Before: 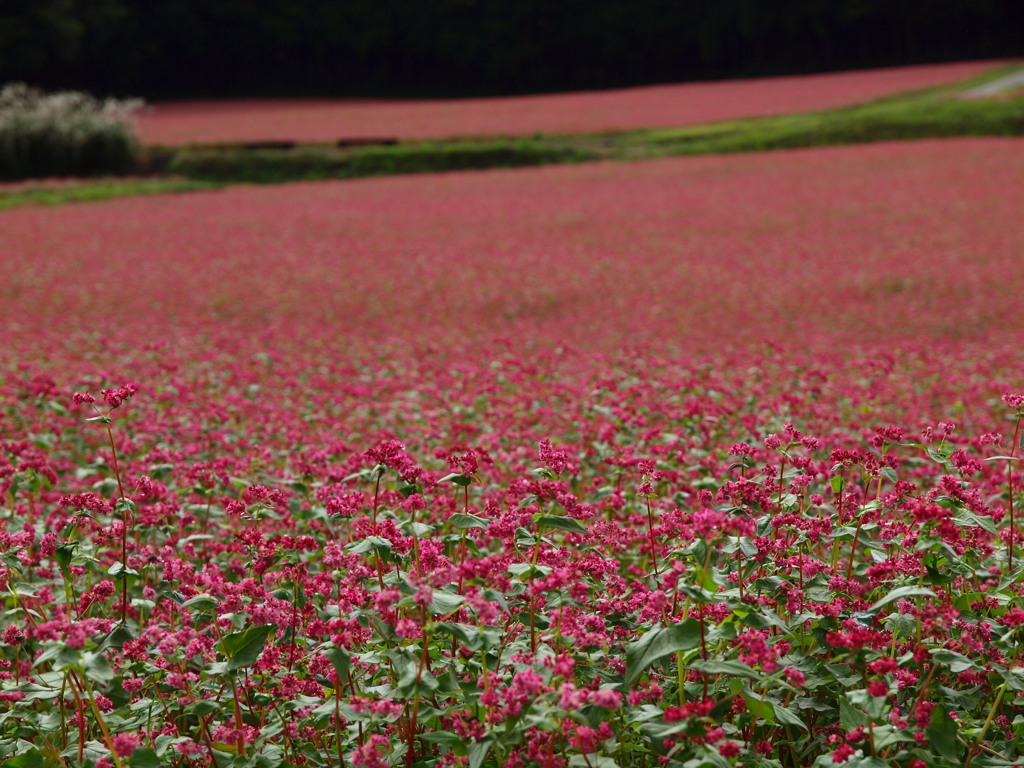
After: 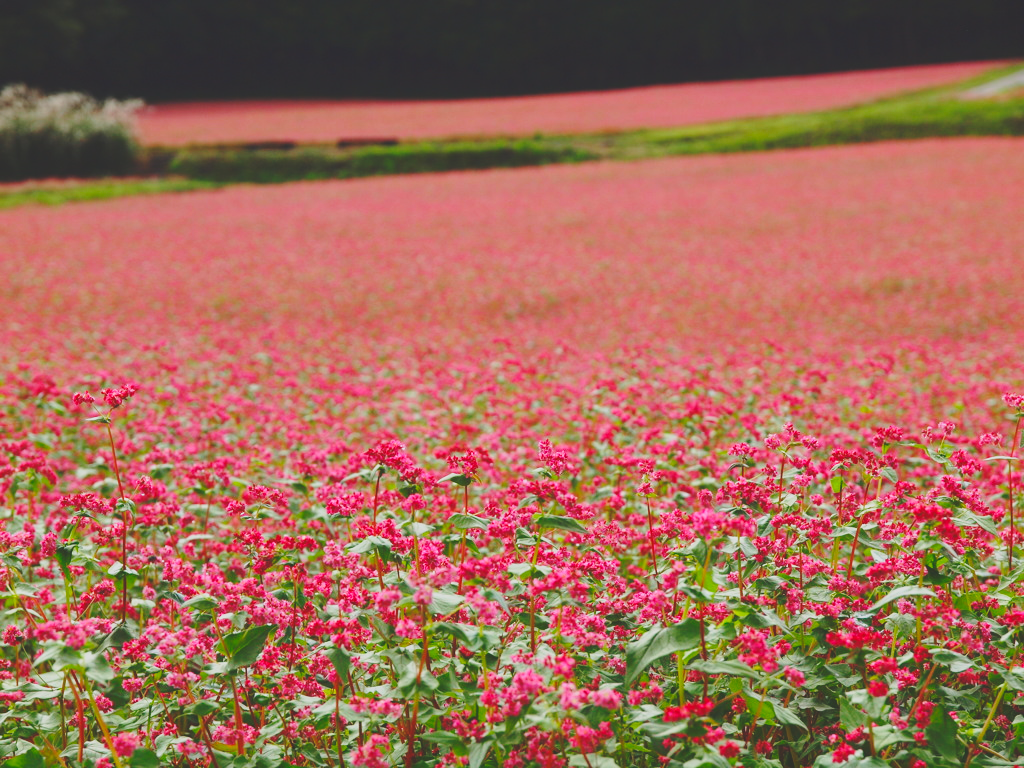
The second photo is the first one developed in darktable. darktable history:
base curve: curves: ch0 [(0, 0) (0.028, 0.03) (0.121, 0.232) (0.46, 0.748) (0.859, 0.968) (1, 1)], preserve colors none
tone curve: curves: ch0 [(0, 0.172) (1, 0.91)], color space Lab, independent channels, preserve colors none
